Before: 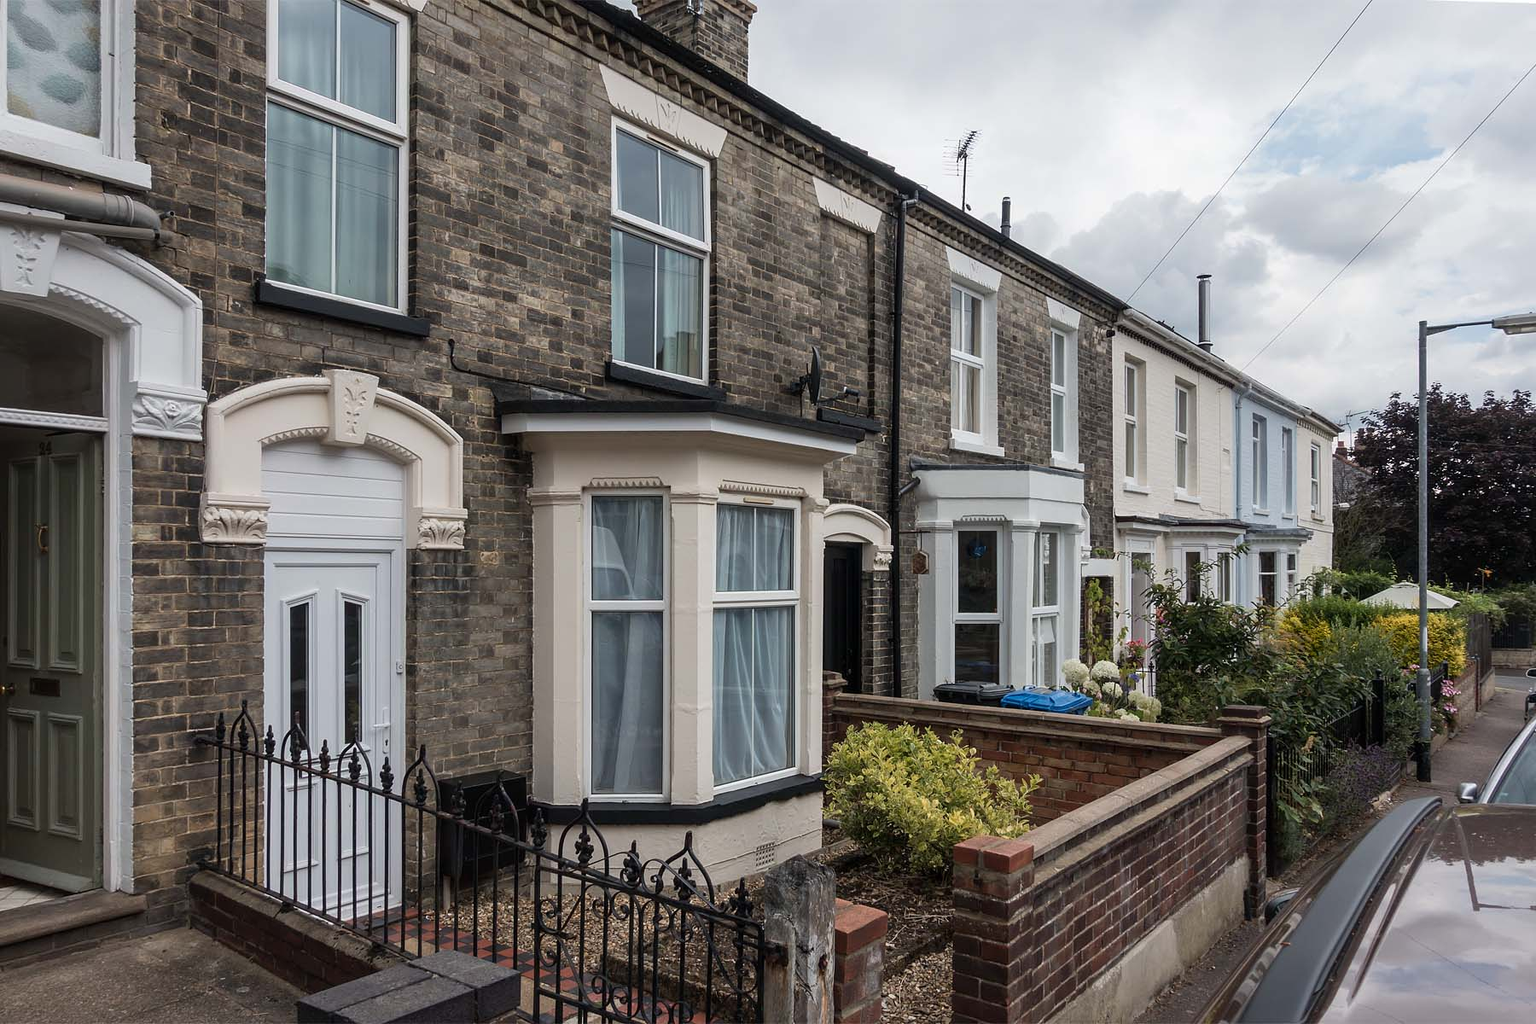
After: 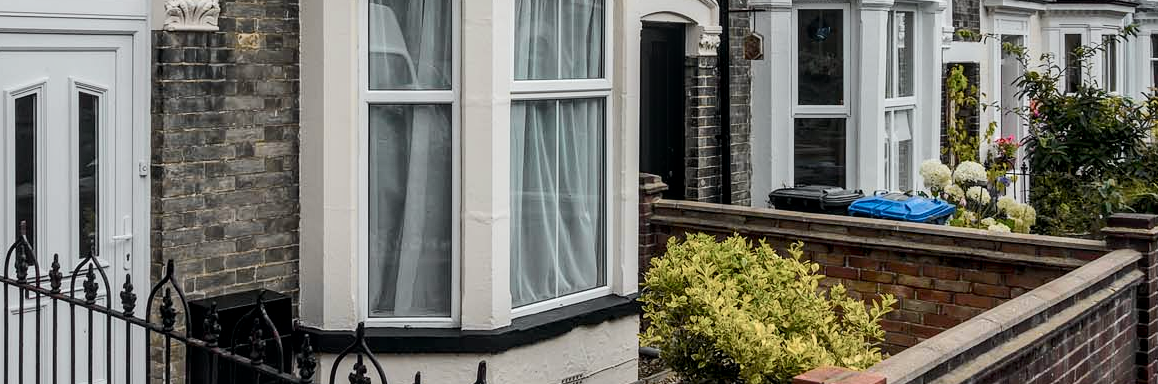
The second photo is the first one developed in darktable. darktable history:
tone curve: curves: ch0 [(0, 0) (0.037, 0.011) (0.131, 0.108) (0.279, 0.279) (0.476, 0.554) (0.617, 0.693) (0.704, 0.77) (0.813, 0.852) (0.916, 0.924) (1, 0.993)]; ch1 [(0, 0) (0.318, 0.278) (0.444, 0.427) (0.493, 0.492) (0.508, 0.502) (0.534, 0.531) (0.562, 0.571) (0.626, 0.667) (0.746, 0.764) (1, 1)]; ch2 [(0, 0) (0.316, 0.292) (0.381, 0.37) (0.423, 0.448) (0.476, 0.492) (0.502, 0.498) (0.522, 0.518) (0.533, 0.532) (0.586, 0.631) (0.634, 0.663) (0.7, 0.7) (0.861, 0.808) (1, 0.951)], color space Lab, independent channels, preserve colors none
crop: left 18.091%, top 51.13%, right 17.525%, bottom 16.85%
local contrast: on, module defaults
